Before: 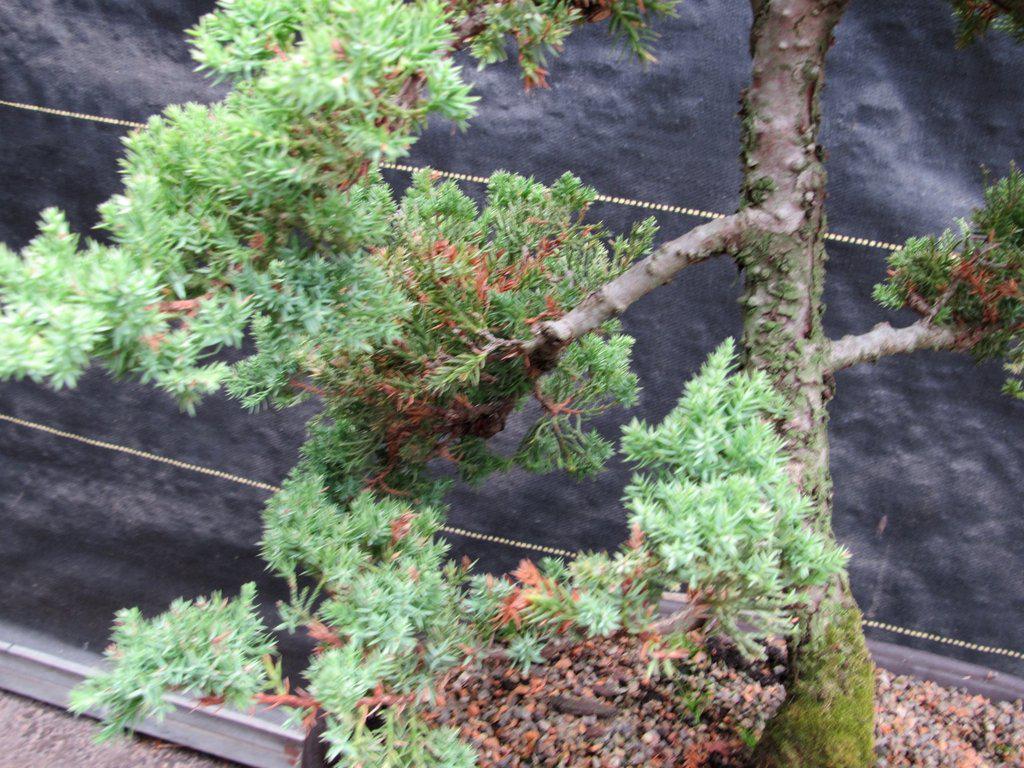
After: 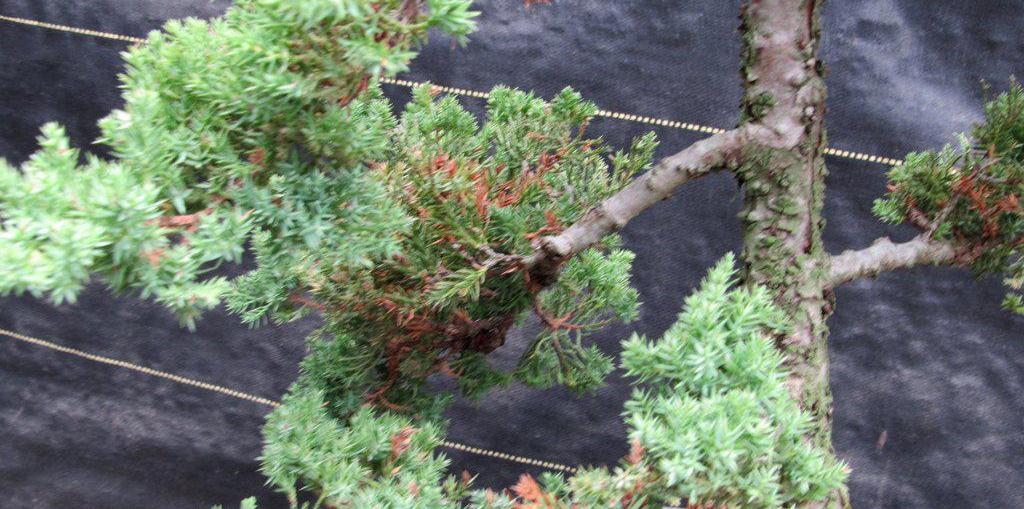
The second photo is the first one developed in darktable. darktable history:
shadows and highlights: soften with gaussian
crop: top 11.157%, bottom 22.441%
